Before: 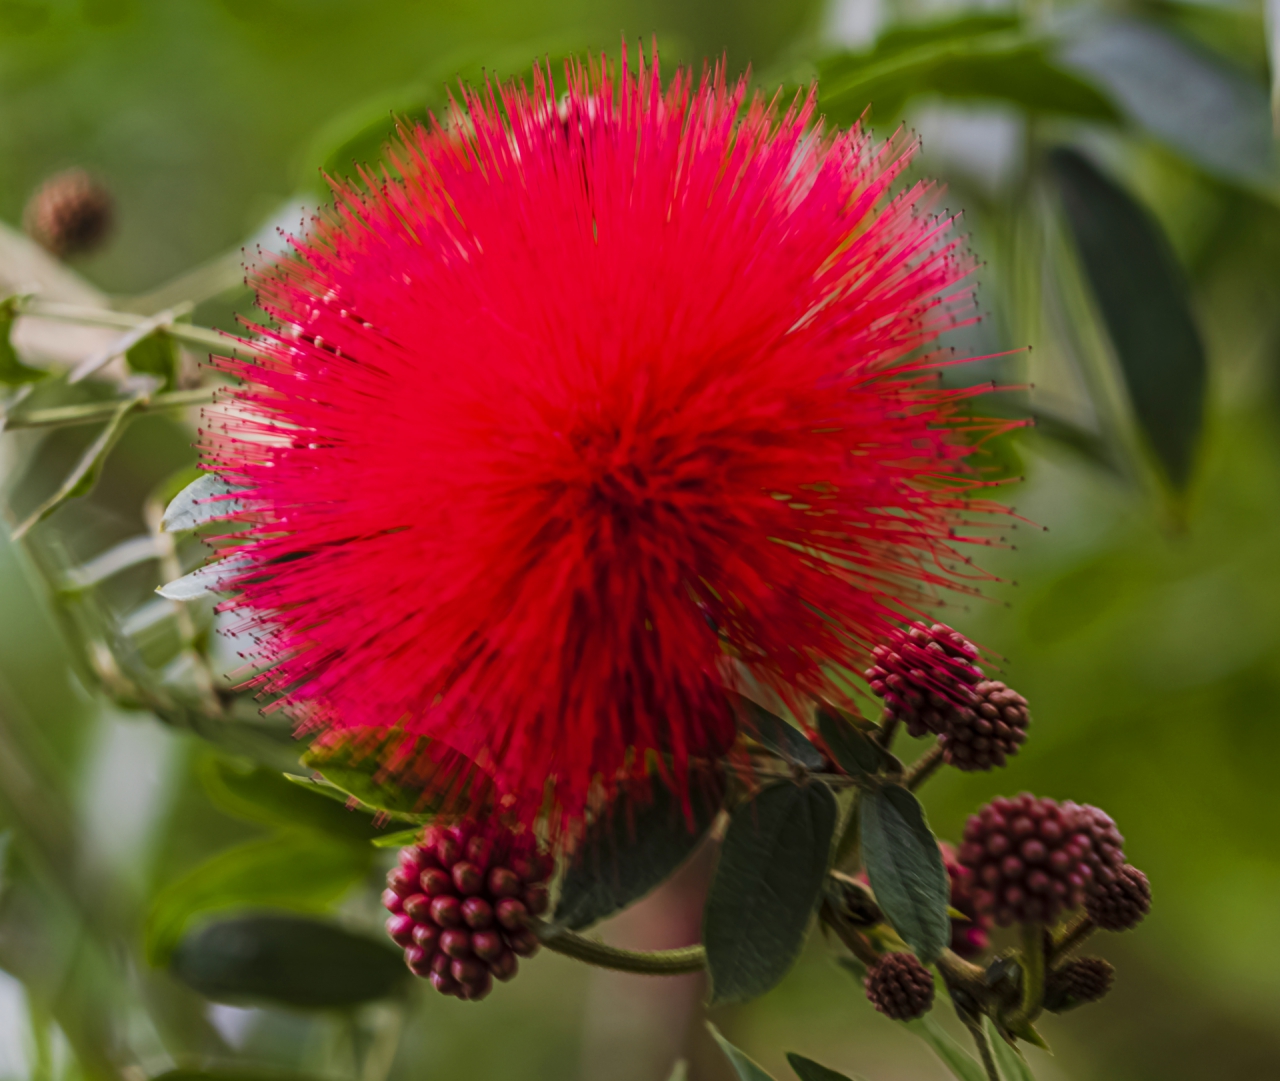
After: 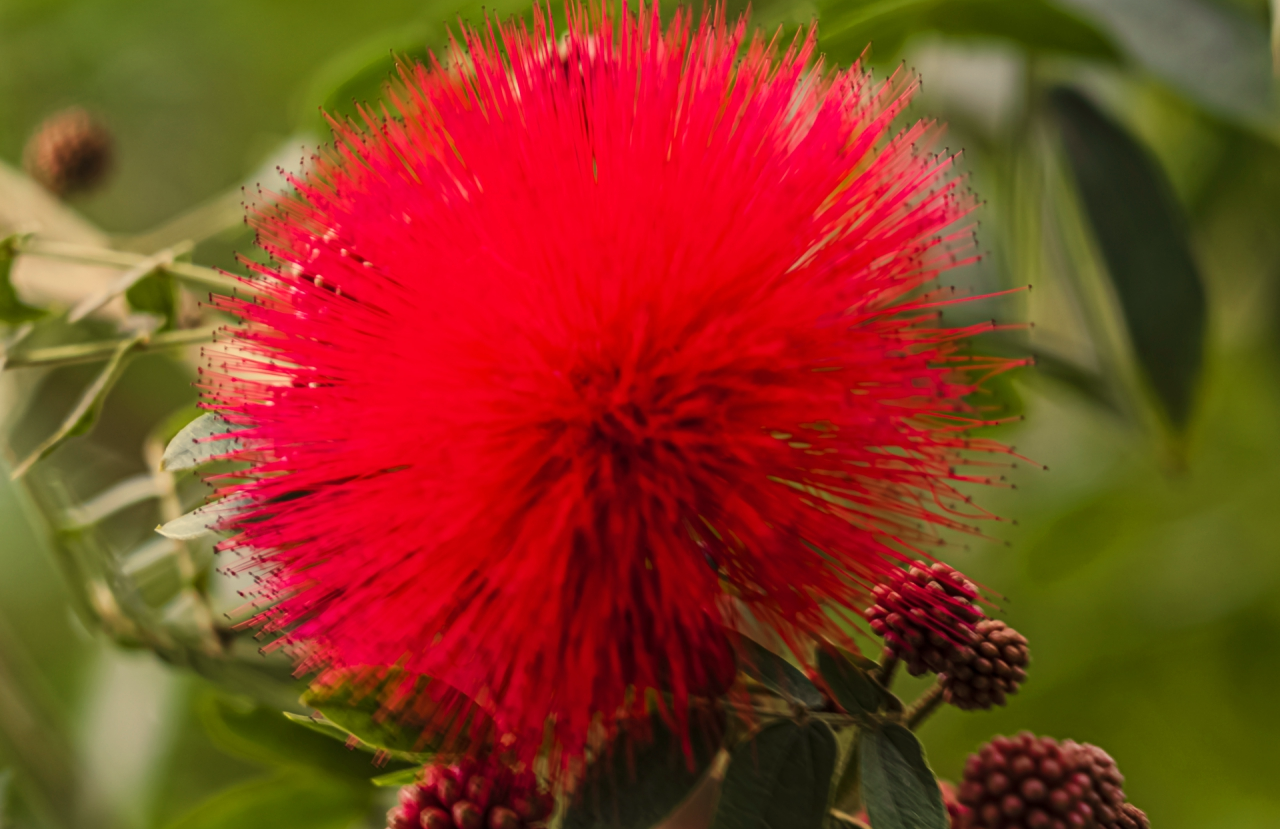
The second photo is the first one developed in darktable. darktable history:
crop: top 5.667%, bottom 17.637%
white balance: red 1.08, blue 0.791
